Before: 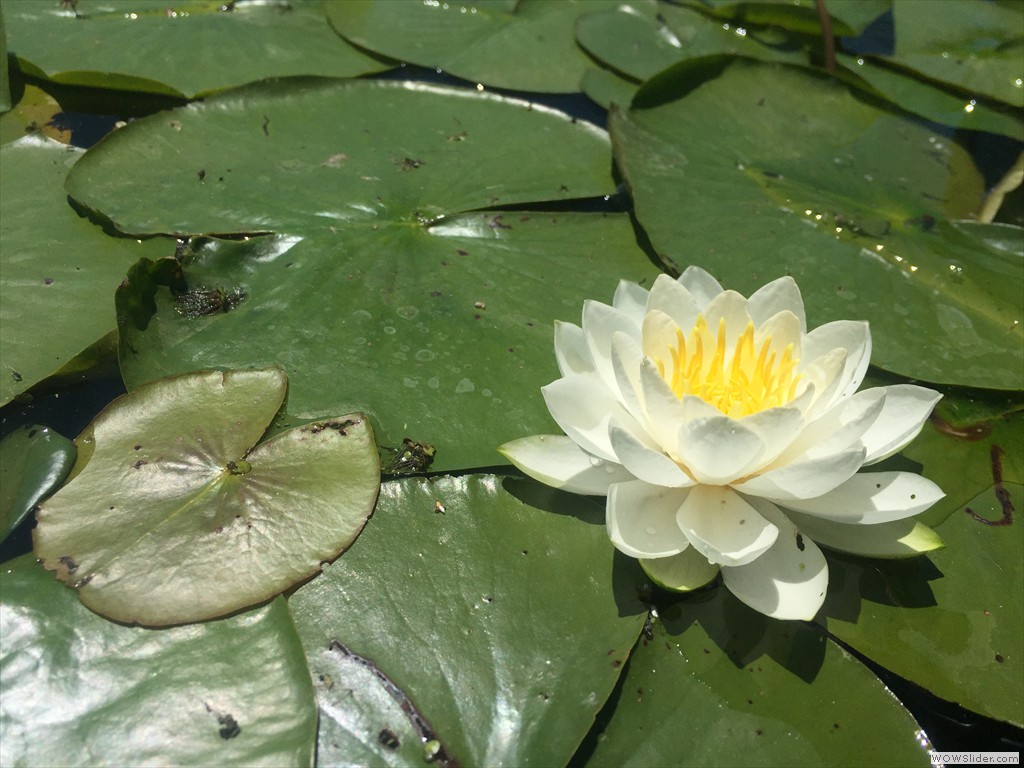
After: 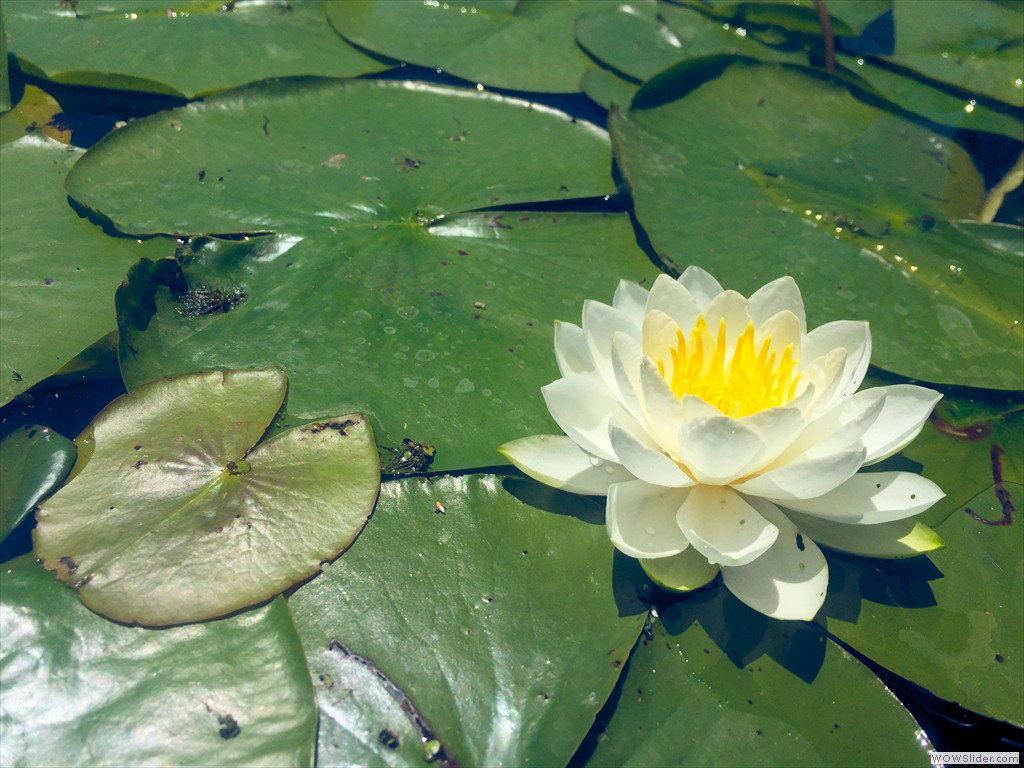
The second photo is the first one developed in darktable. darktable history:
levels: levels [0, 0.478, 1]
color balance rgb: global offset › luminance -0.308%, global offset › chroma 0.301%, global offset › hue 259.86°, linear chroma grading › global chroma 10.208%, perceptual saturation grading › global saturation 16.789%
